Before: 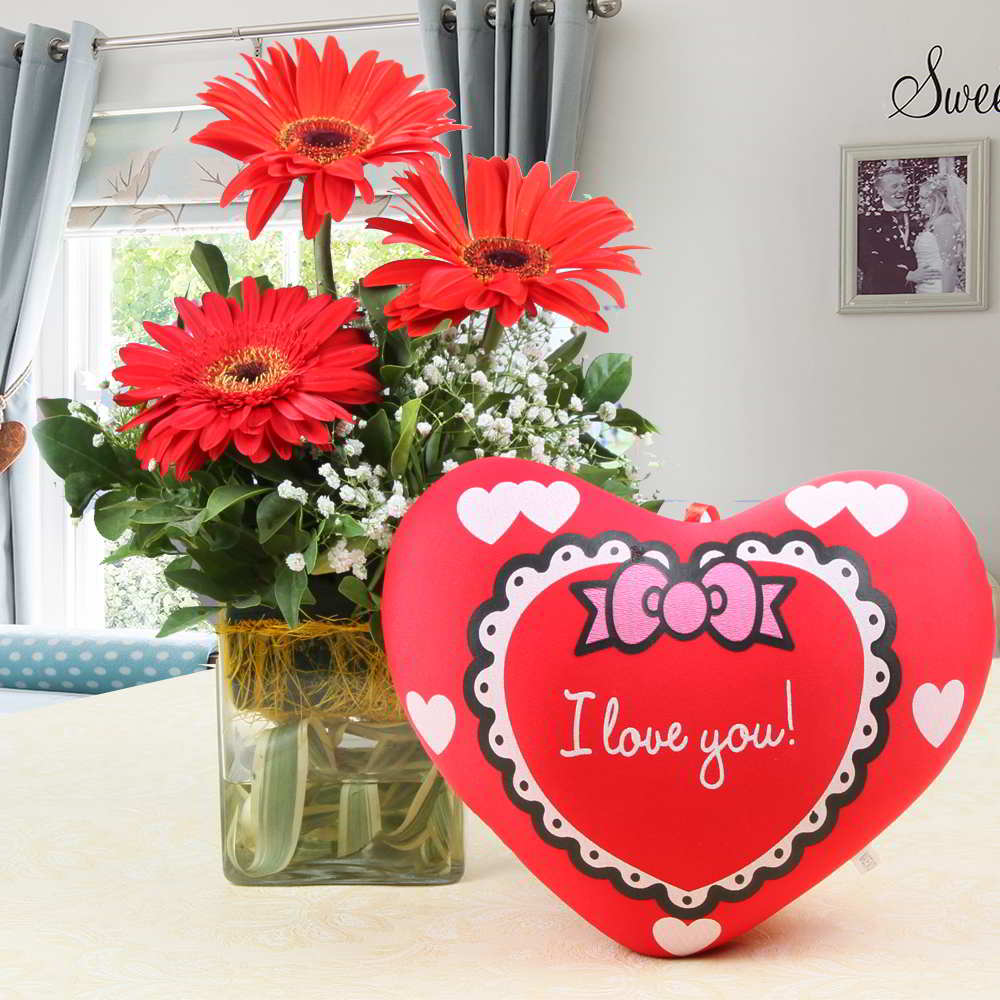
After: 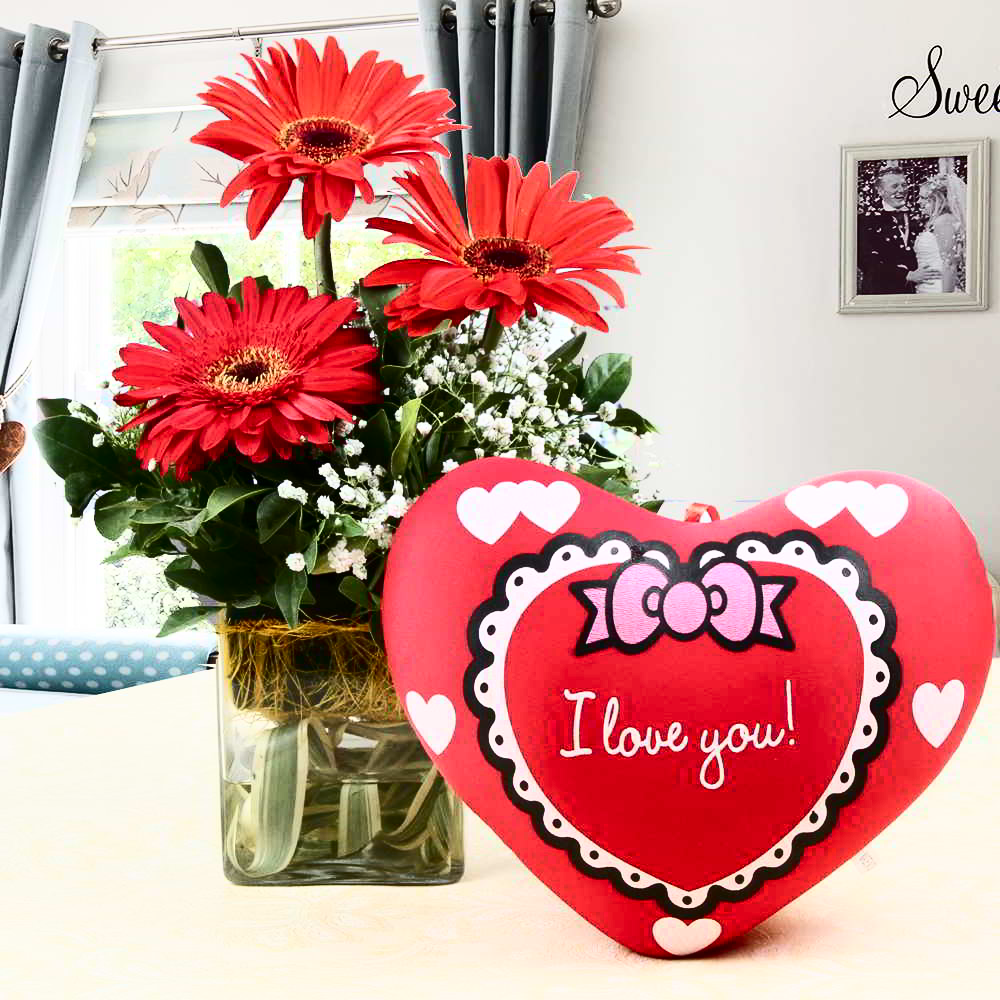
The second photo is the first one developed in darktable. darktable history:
tone curve: curves: ch0 [(0, 0) (0.003, 0.003) (0.011, 0.005) (0.025, 0.005) (0.044, 0.008) (0.069, 0.015) (0.1, 0.023) (0.136, 0.032) (0.177, 0.046) (0.224, 0.072) (0.277, 0.124) (0.335, 0.174) (0.399, 0.253) (0.468, 0.365) (0.543, 0.519) (0.623, 0.675) (0.709, 0.805) (0.801, 0.908) (0.898, 0.97) (1, 1)], color space Lab, independent channels, preserve colors none
